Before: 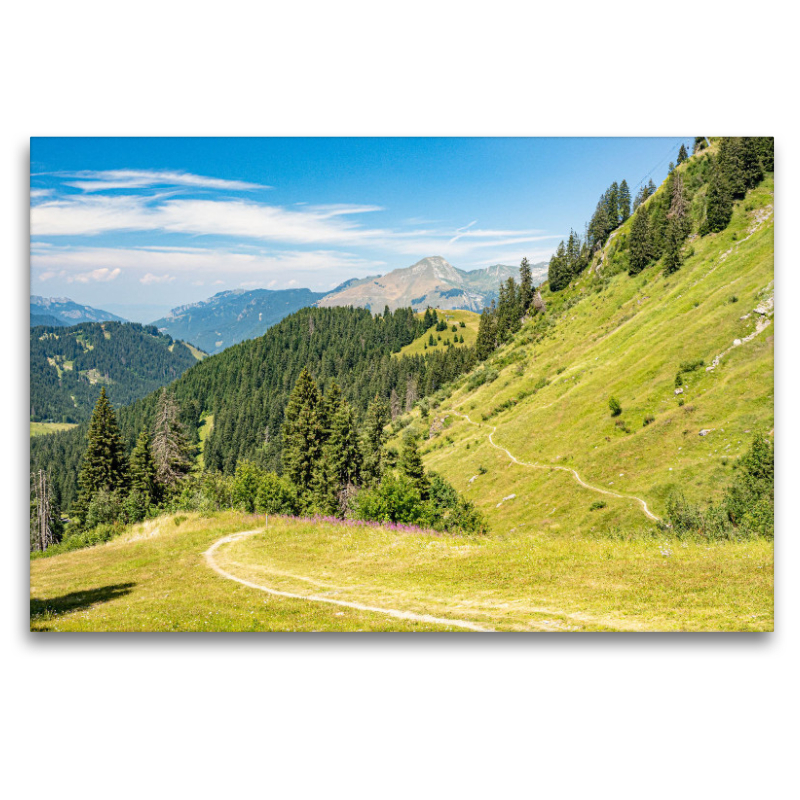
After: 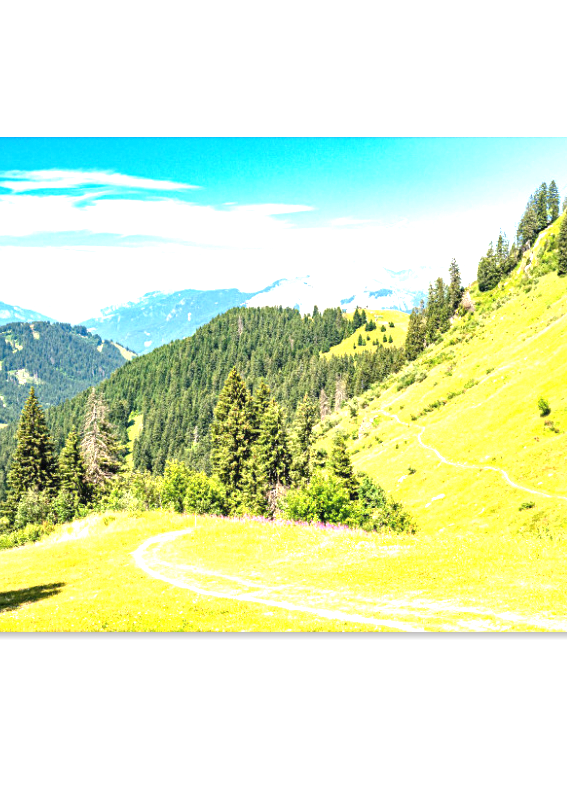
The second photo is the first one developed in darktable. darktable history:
exposure: black level correction 0, exposure 1.452 EV, compensate exposure bias true, compensate highlight preservation false
crop and rotate: left 8.956%, right 20.159%
